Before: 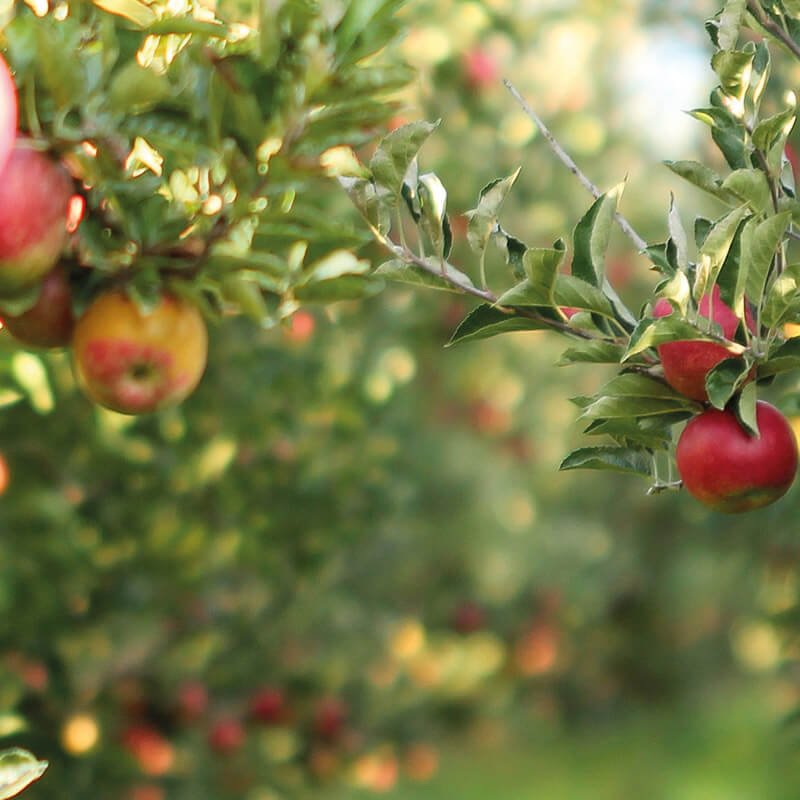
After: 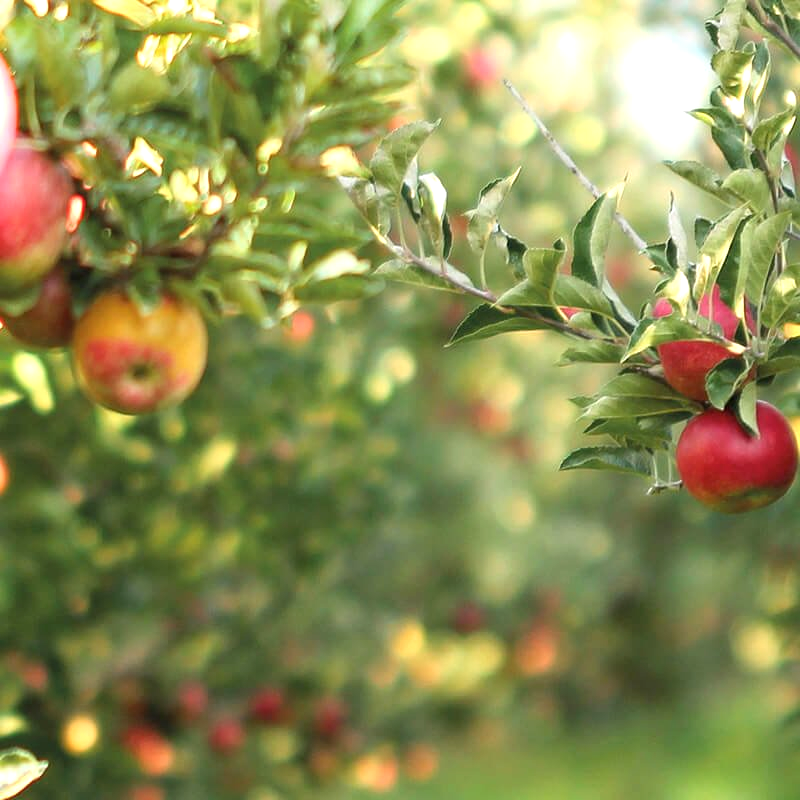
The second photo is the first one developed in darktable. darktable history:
rgb levels: preserve colors max RGB
exposure: black level correction 0.001, exposure 0.5 EV, compensate exposure bias true, compensate highlight preservation false
tone equalizer: on, module defaults
